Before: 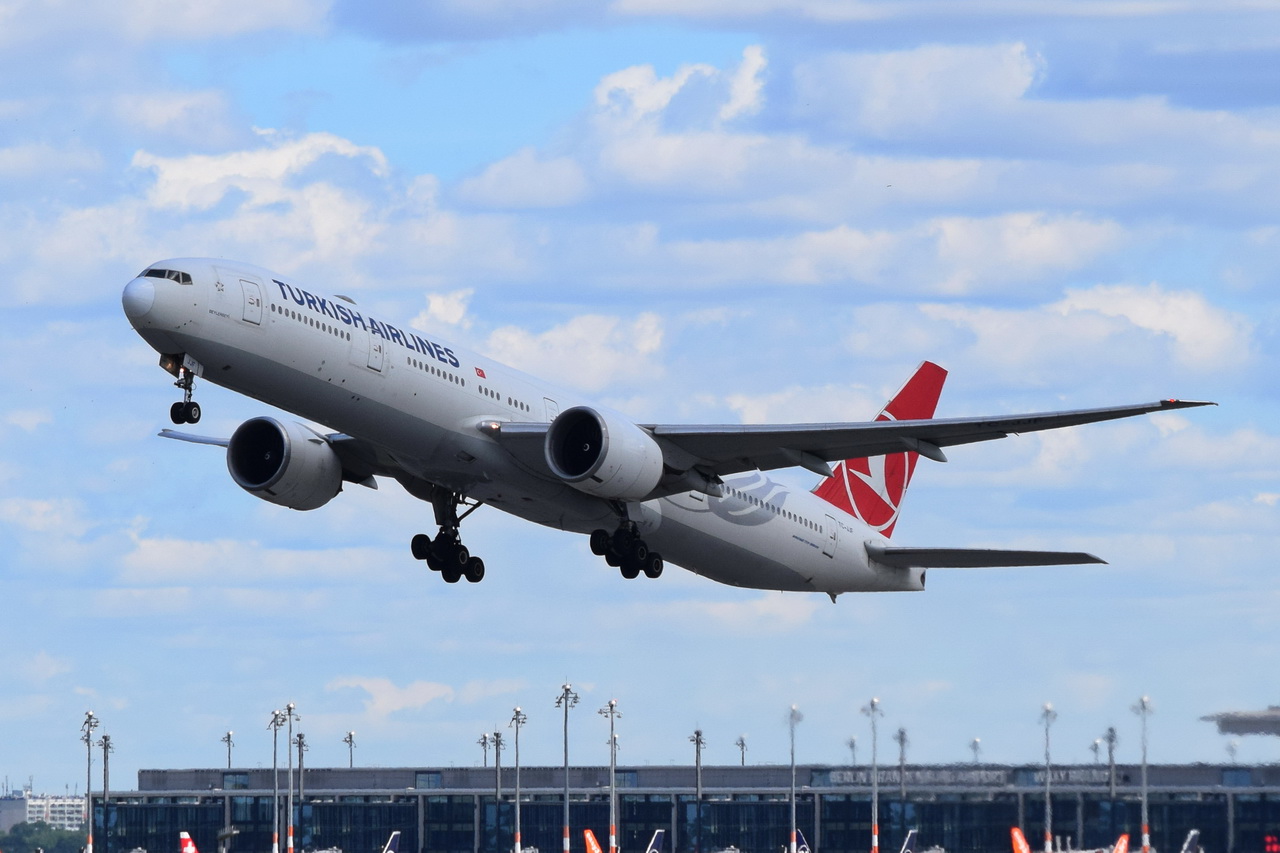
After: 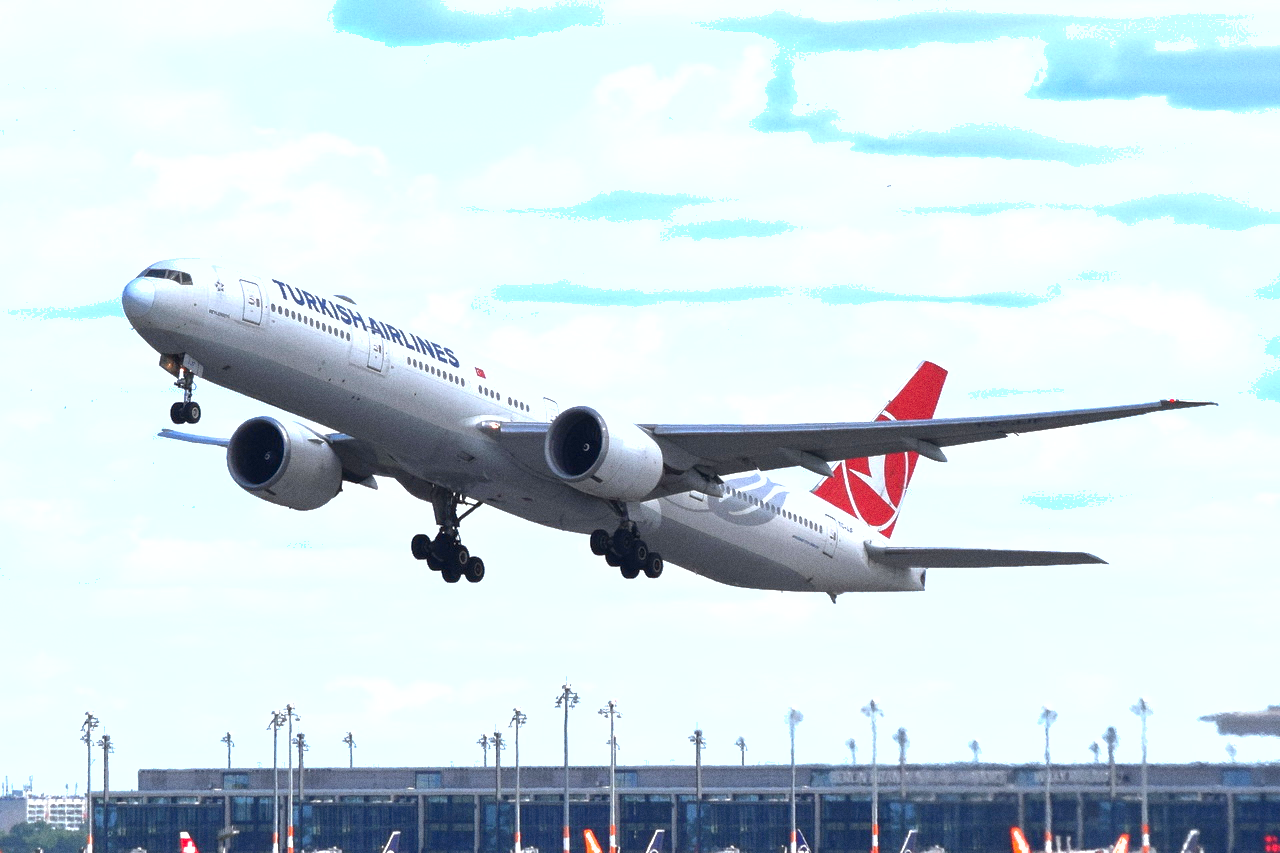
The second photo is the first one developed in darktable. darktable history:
grain: coarseness 0.09 ISO
exposure: exposure 1 EV, compensate highlight preservation false
shadows and highlights: on, module defaults
